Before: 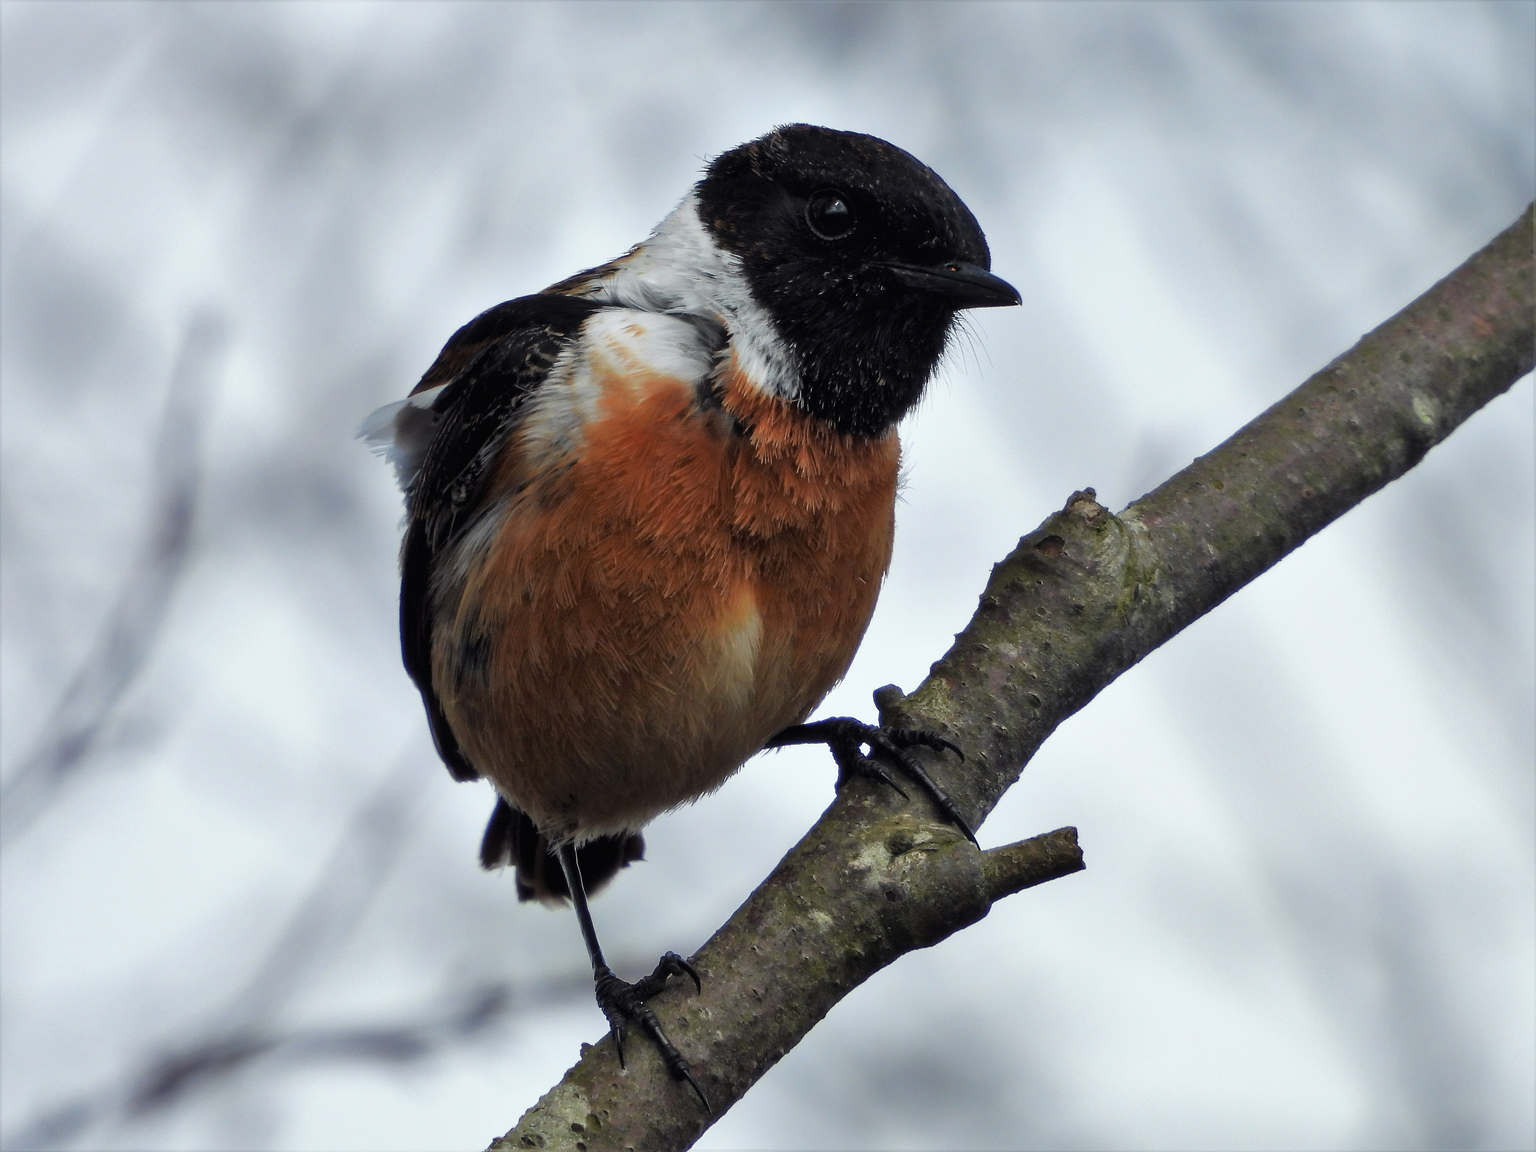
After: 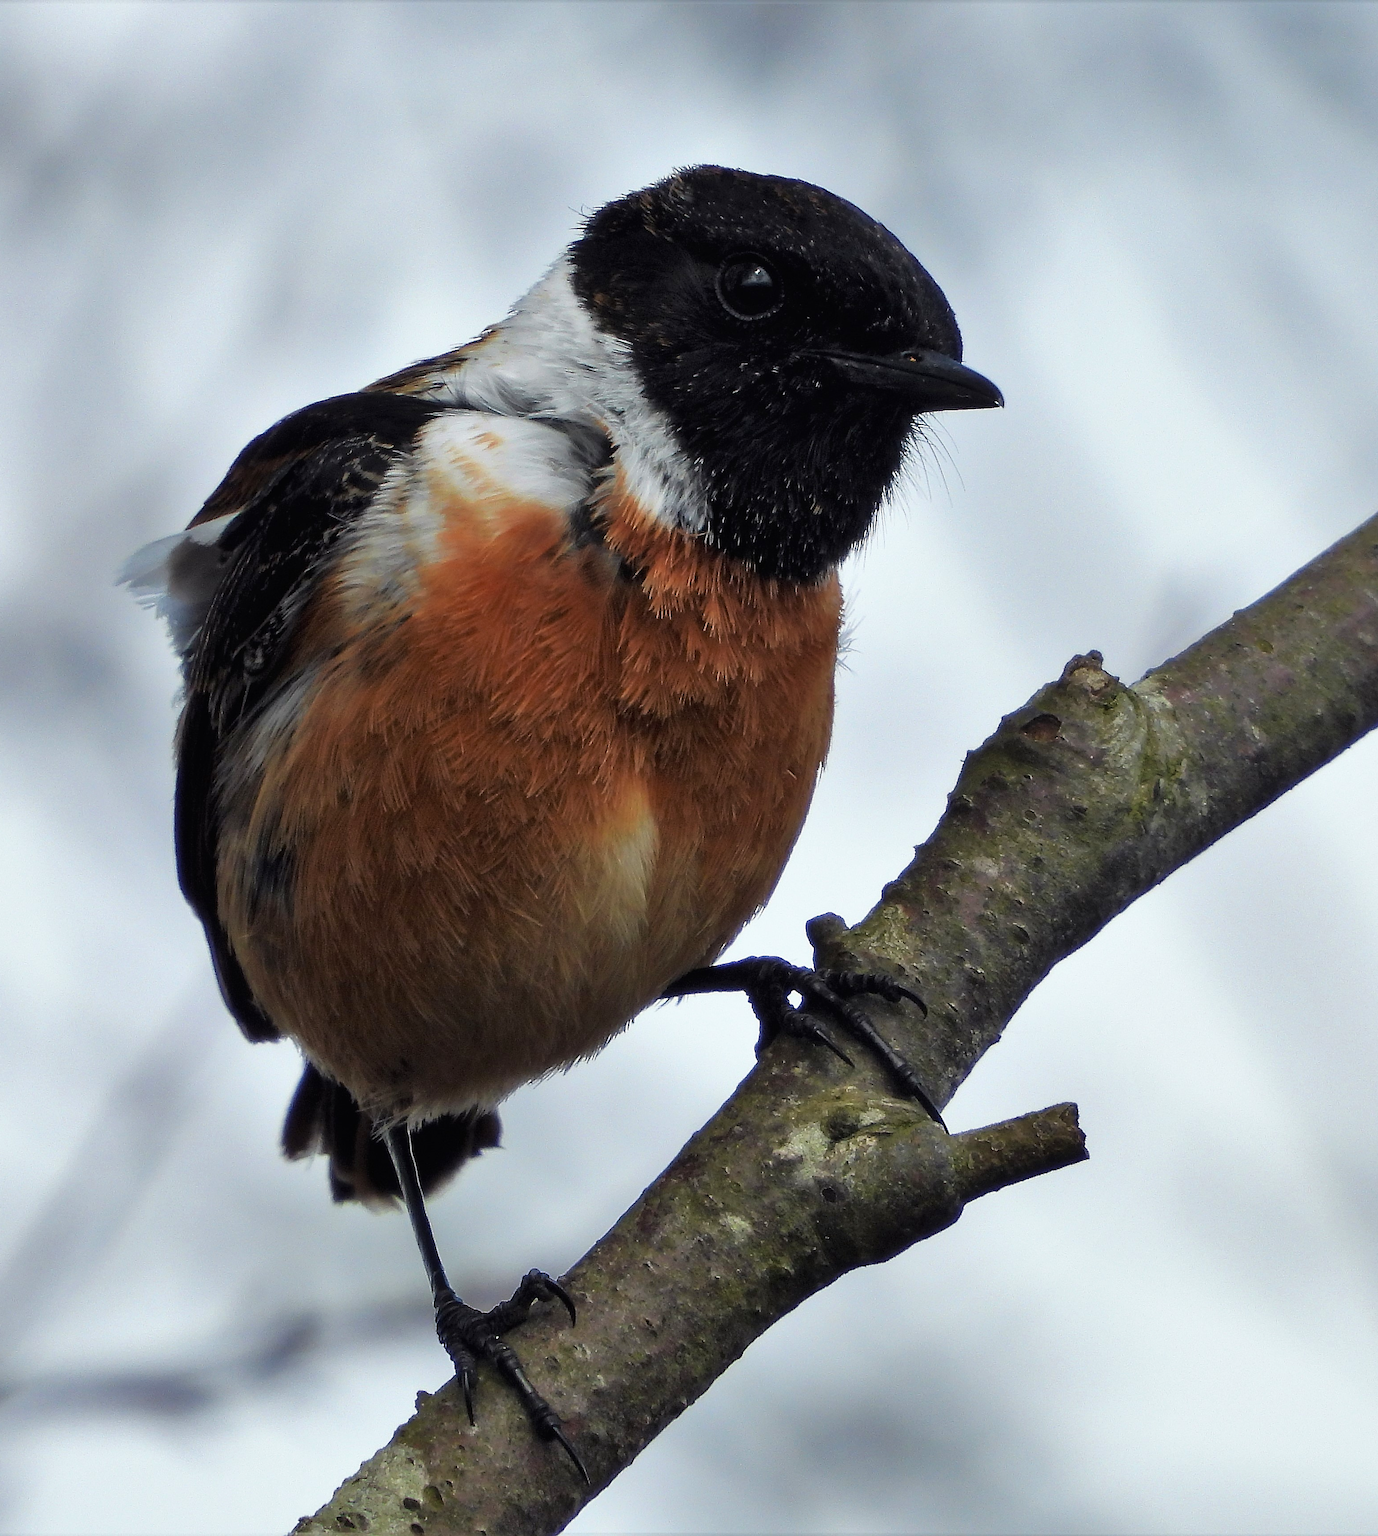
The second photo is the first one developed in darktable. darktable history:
exposure: exposure -0.003 EV, compensate highlight preservation false
crop and rotate: left 17.518%, right 15.173%
sharpen: radius 1.86, amount 0.409, threshold 1.488
velvia: strength 14.51%
